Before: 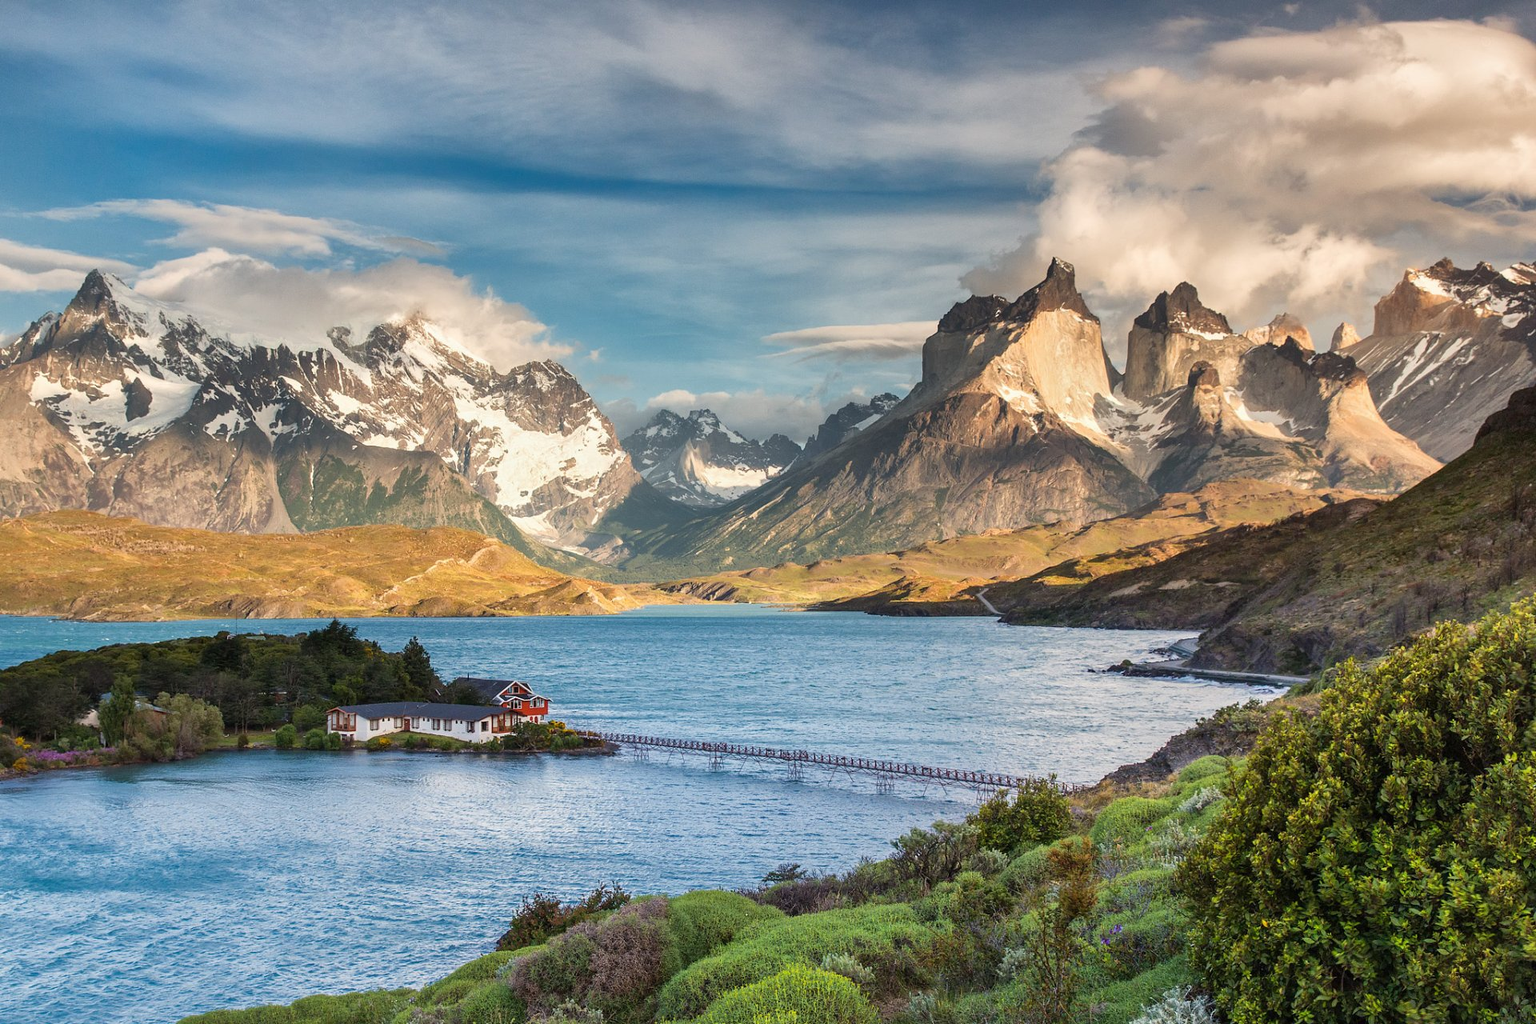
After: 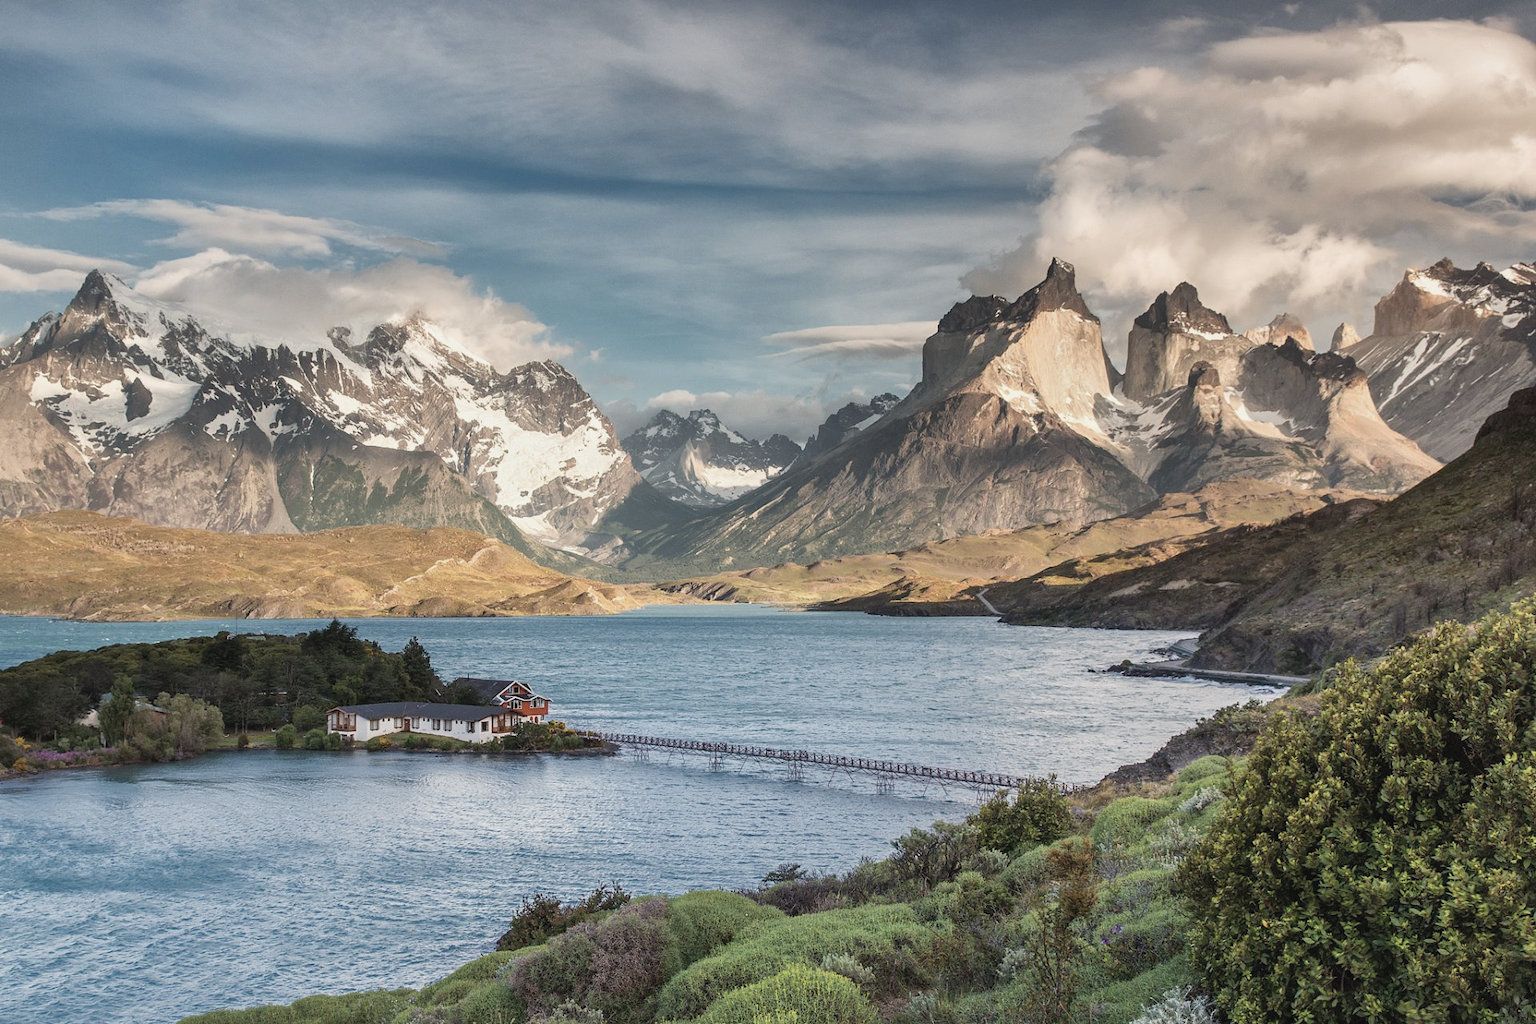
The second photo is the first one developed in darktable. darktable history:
contrast brightness saturation: contrast -0.061, saturation -0.399
